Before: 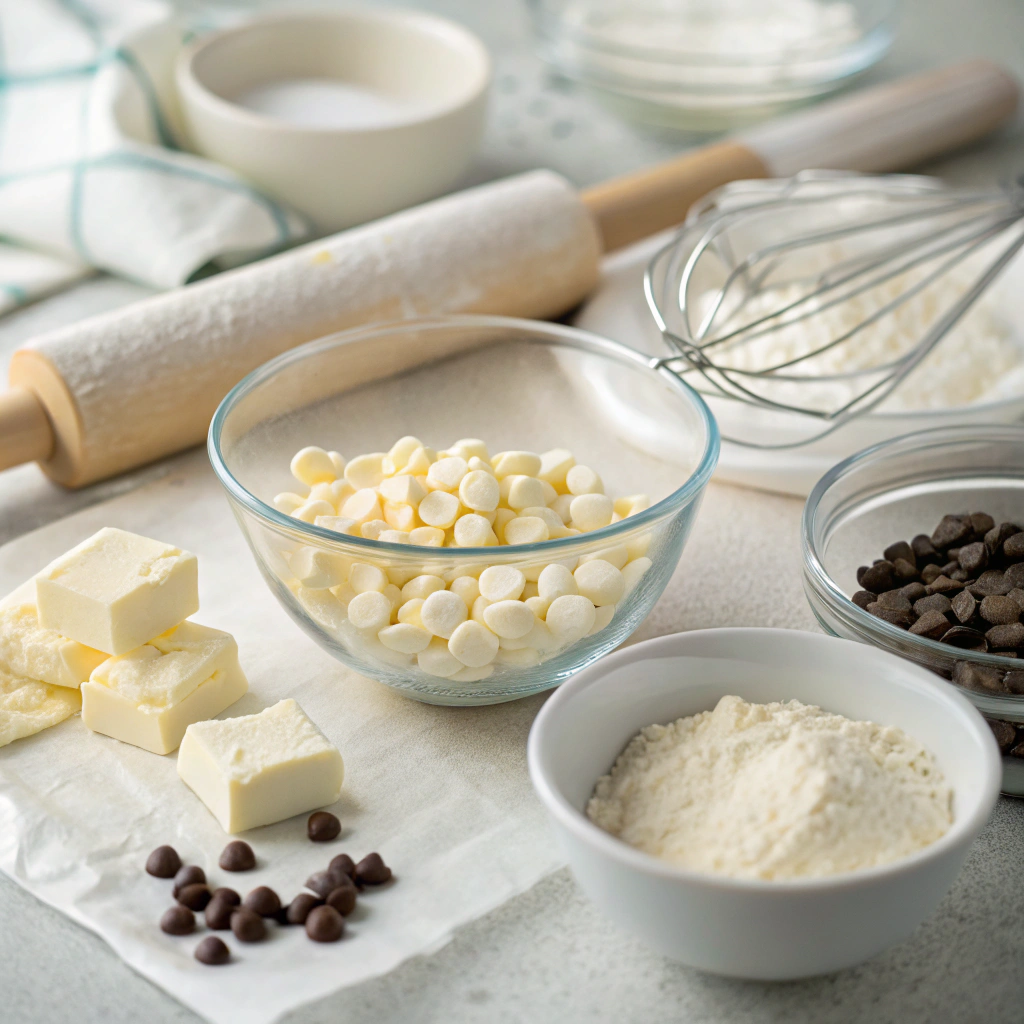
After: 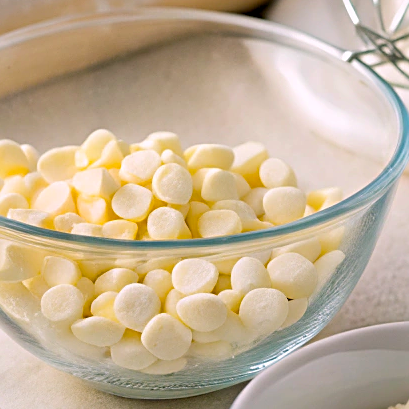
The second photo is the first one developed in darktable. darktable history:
crop: left 30%, top 30%, right 30%, bottom 30%
sharpen: on, module defaults
color balance rgb: shadows lift › chroma 2%, shadows lift › hue 217.2°, power › chroma 0.25%, power › hue 60°, highlights gain › chroma 1.5%, highlights gain › hue 309.6°, global offset › luminance -0.5%, perceptual saturation grading › global saturation 15%, global vibrance 20%
